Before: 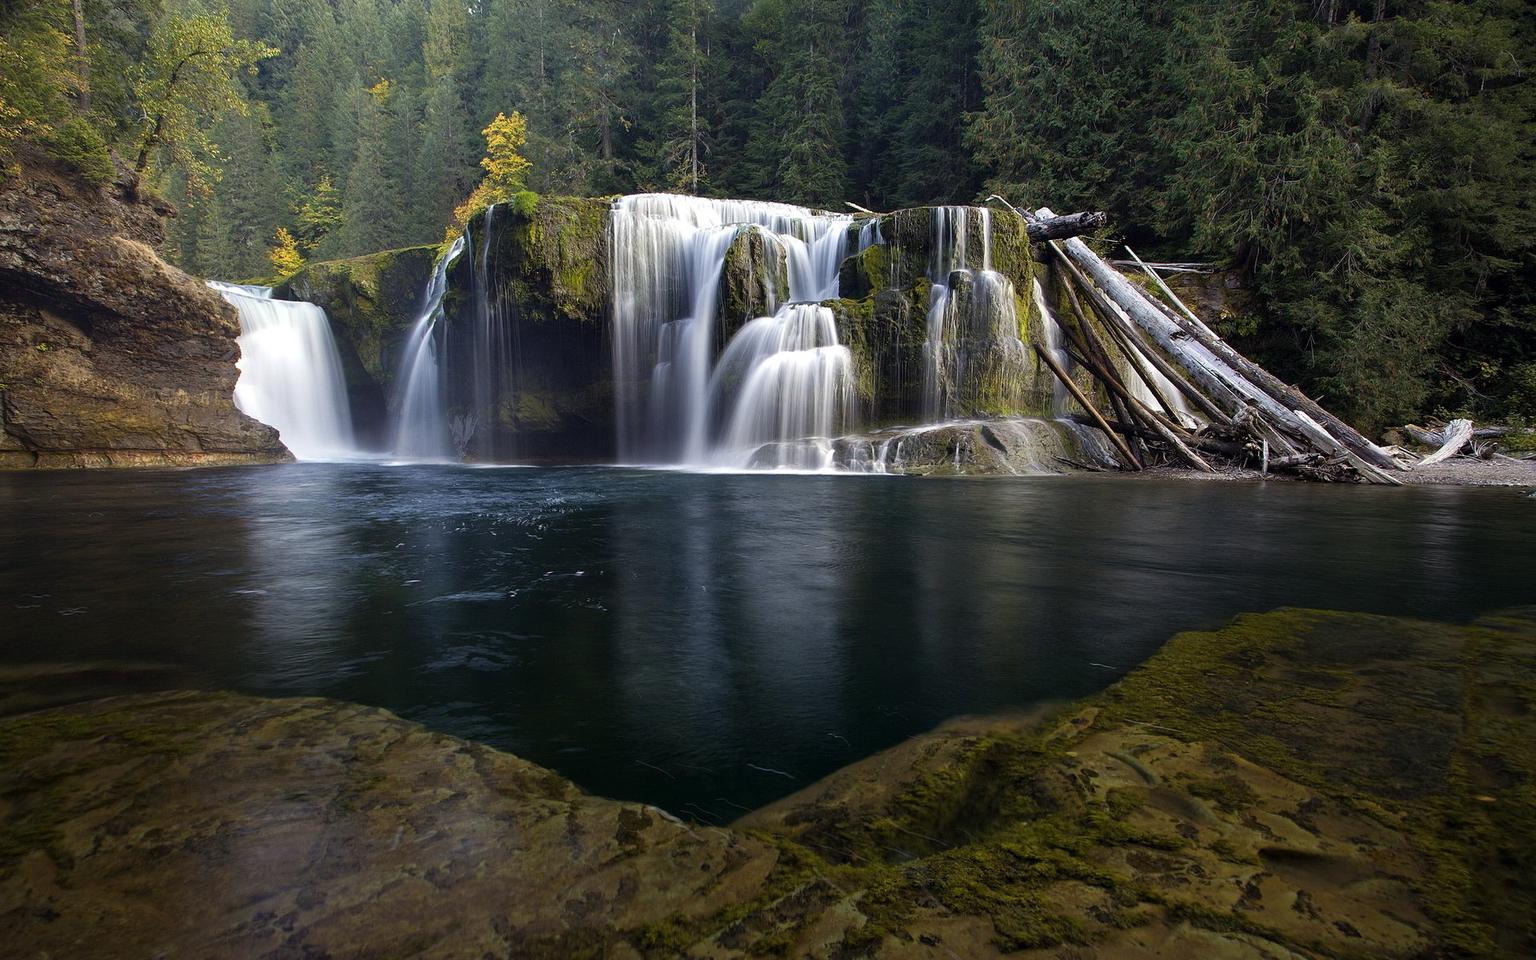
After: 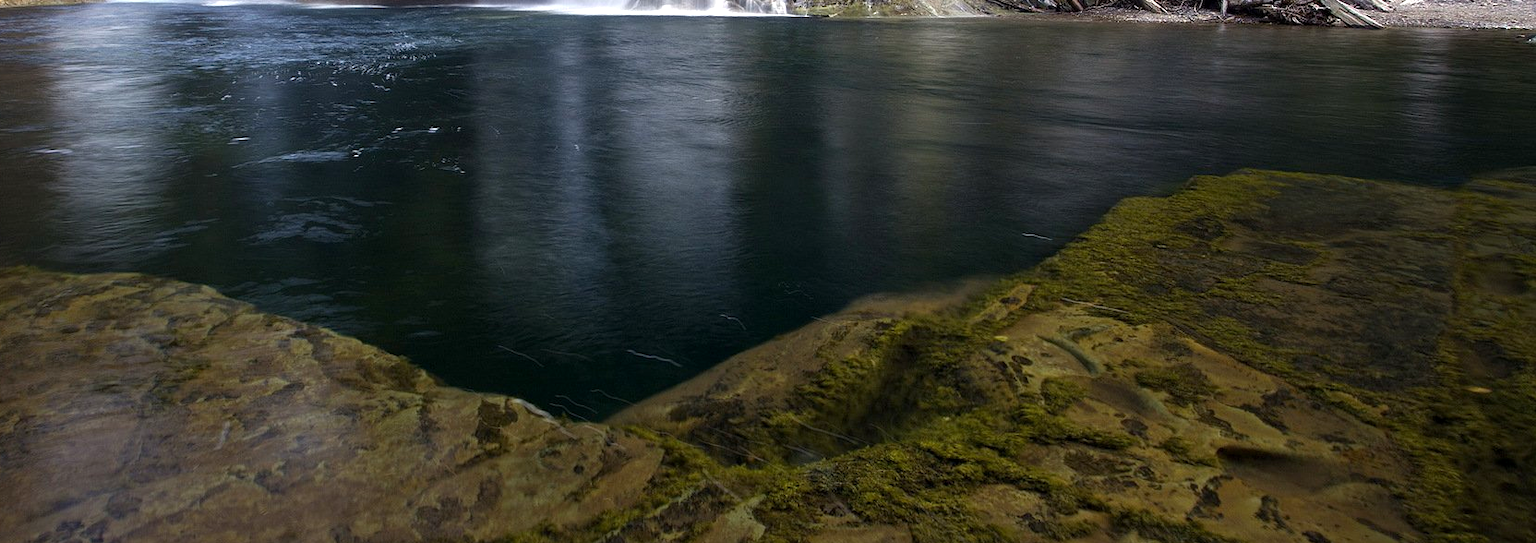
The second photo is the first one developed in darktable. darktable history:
crop and rotate: left 13.302%, top 48.066%, bottom 2.8%
tone equalizer: edges refinement/feathering 500, mask exposure compensation -1.57 EV, preserve details no
exposure: black level correction 0.001, exposure 0.499 EV, compensate highlight preservation false
color calibration: illuminant same as pipeline (D50), adaptation XYZ, x 0.346, y 0.358, temperature 5016.49 K
